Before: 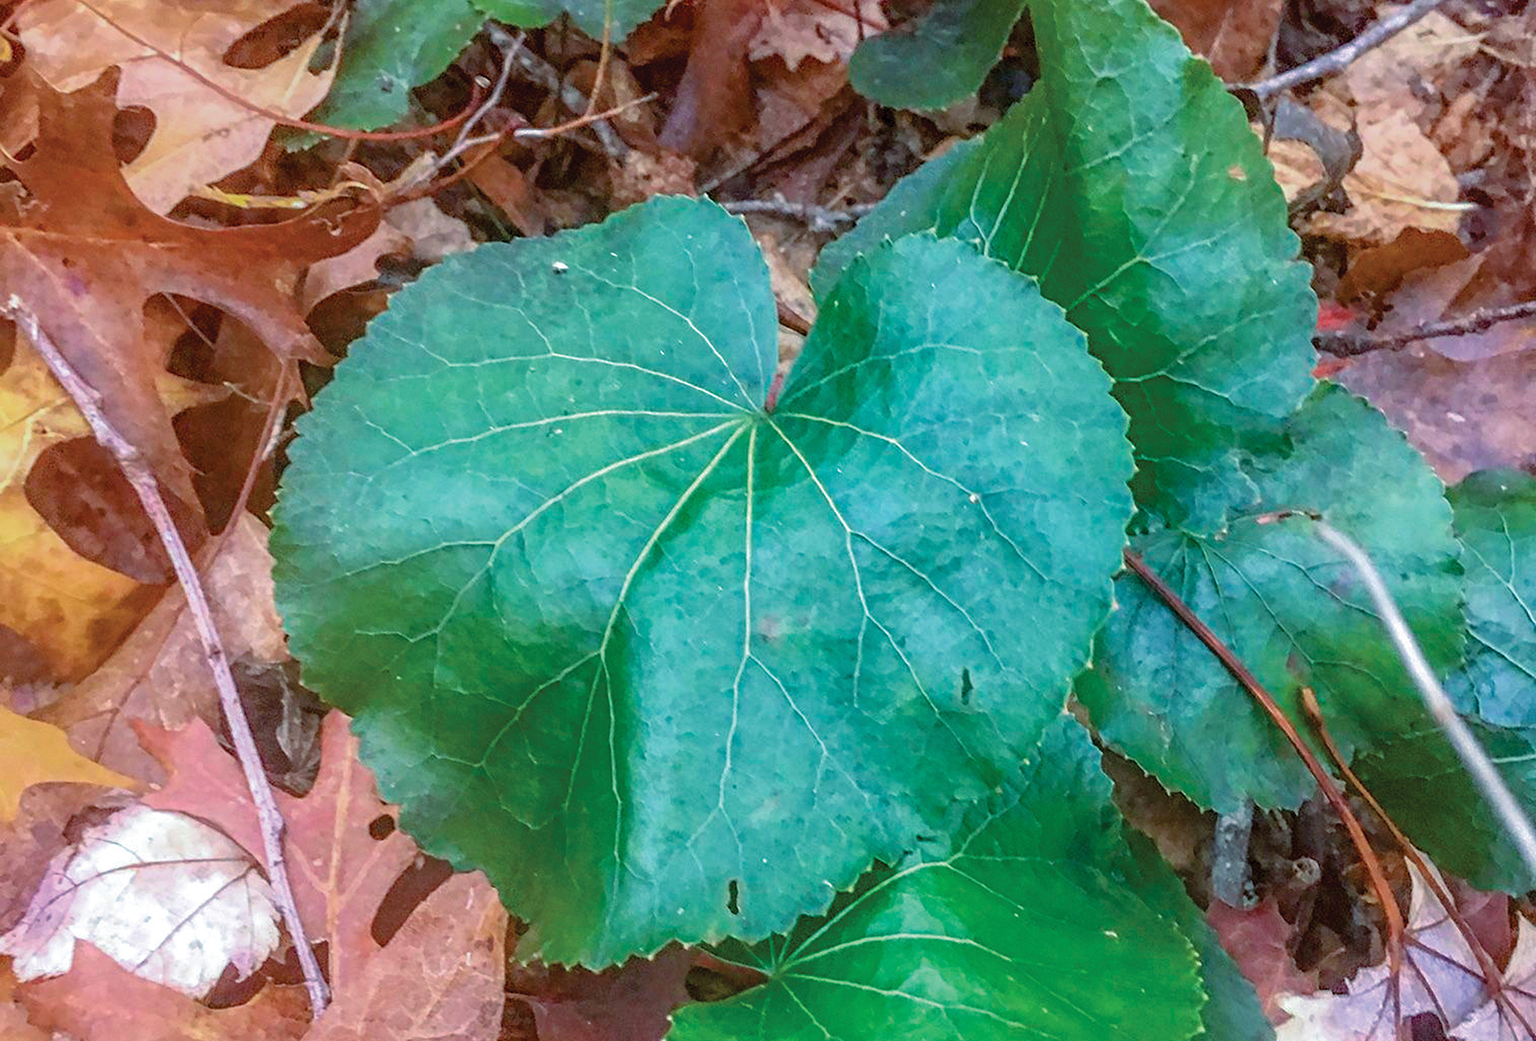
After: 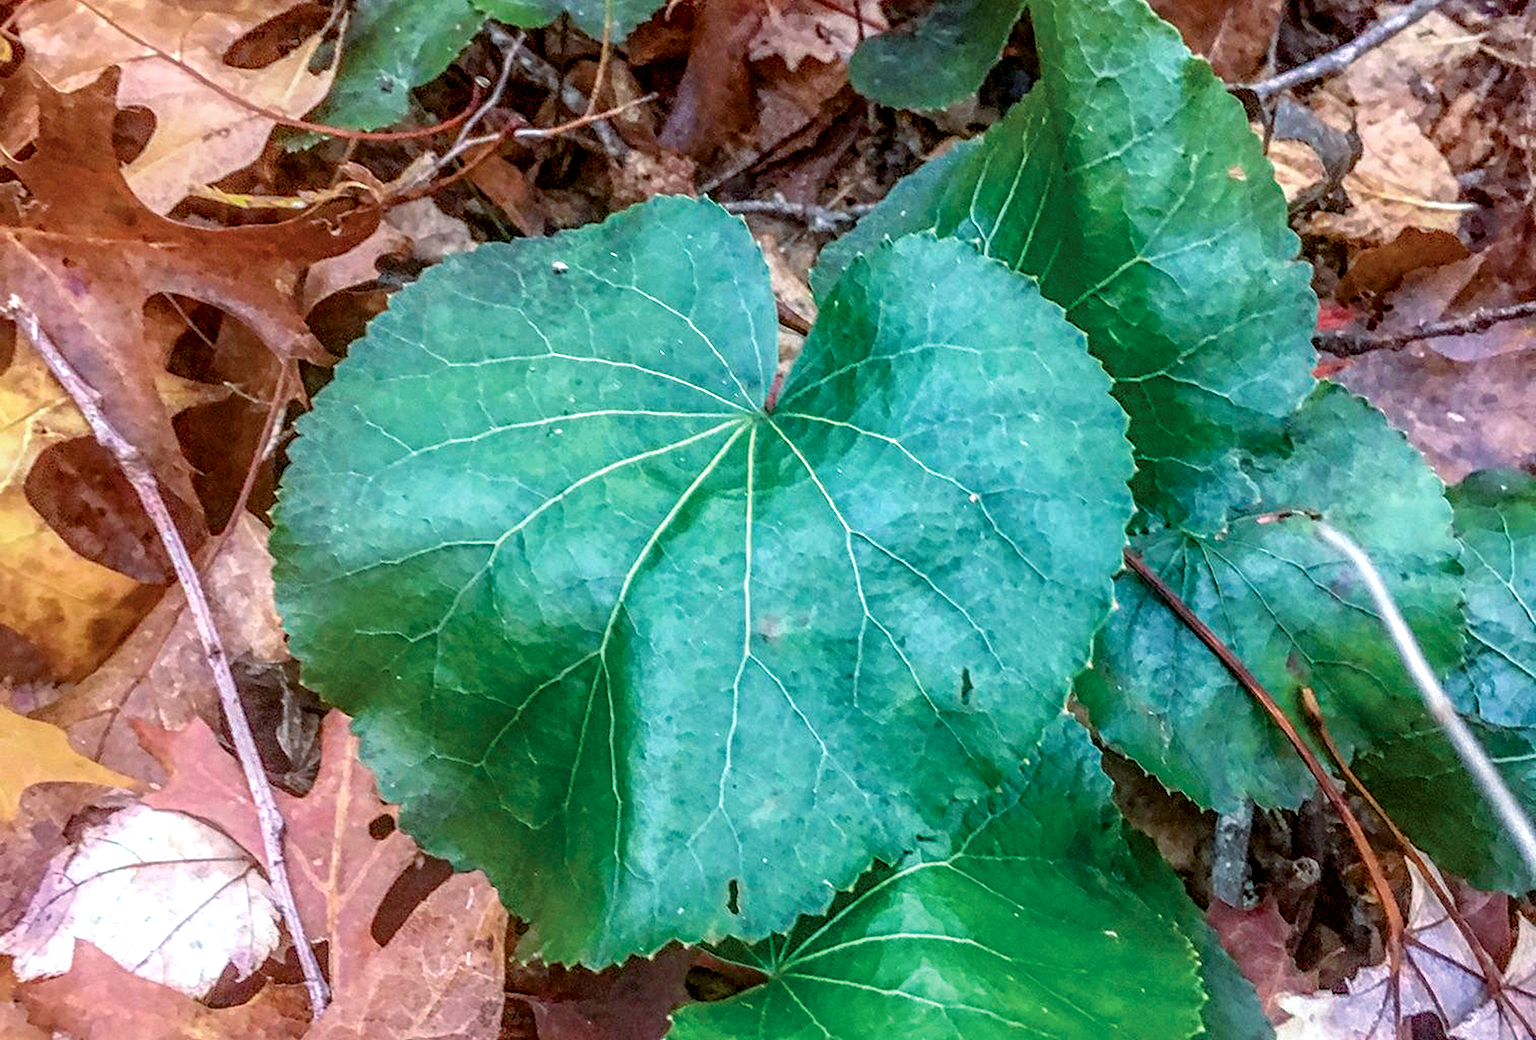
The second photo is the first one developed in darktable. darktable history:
local contrast: detail 154%
shadows and highlights: radius 93.07, shadows -14.46, white point adjustment 0.23, highlights 31.48, compress 48.23%, highlights color adjustment 52.79%, soften with gaussian
